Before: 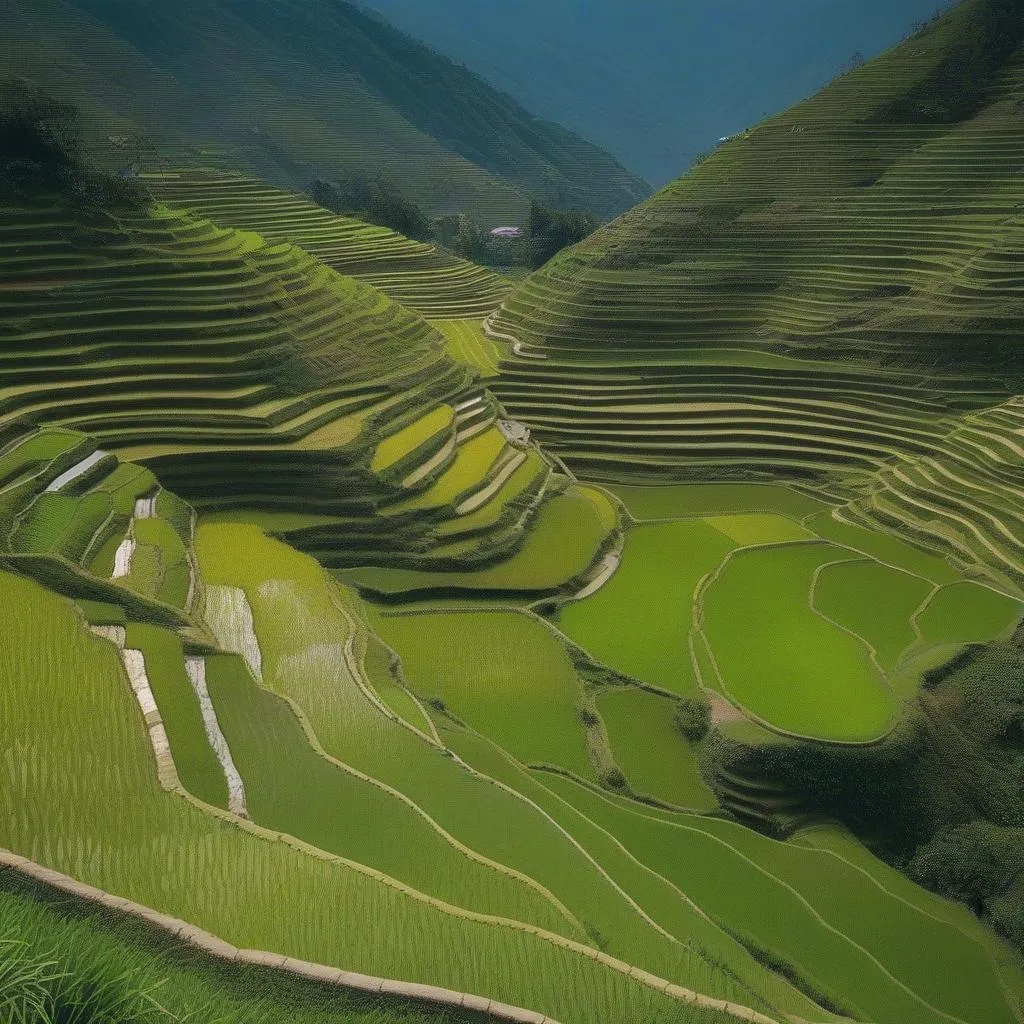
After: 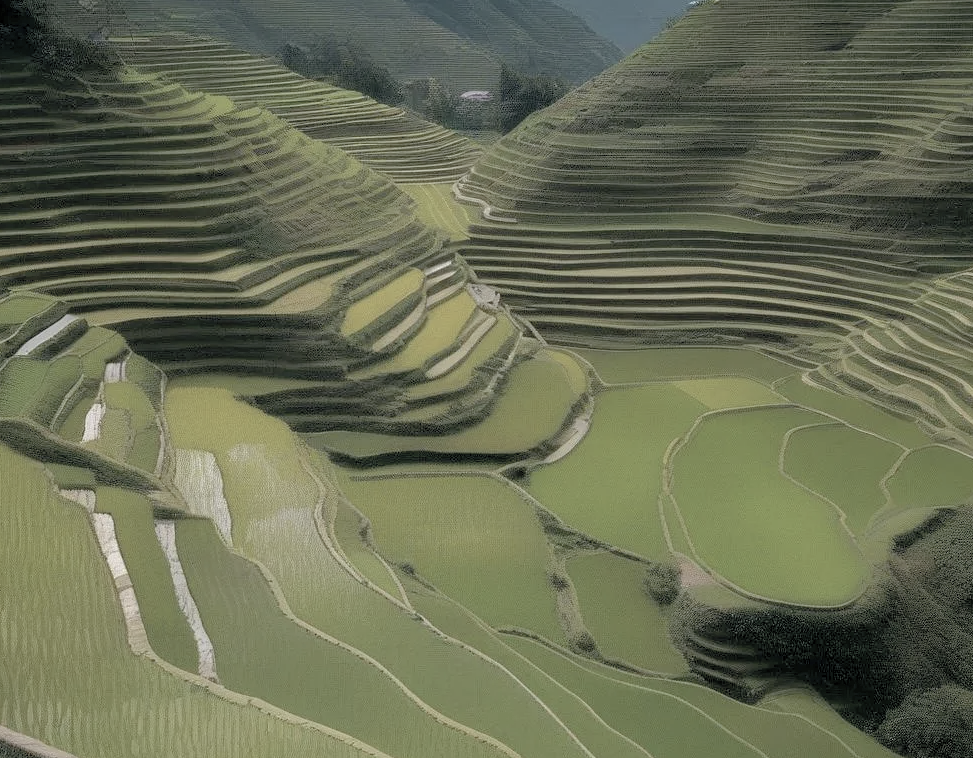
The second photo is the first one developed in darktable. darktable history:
base curve: curves: ch0 [(0, 0) (0.74, 0.67) (1, 1)]
crop and rotate: left 2.991%, top 13.302%, right 1.981%, bottom 12.636%
exposure: black level correction 0.009, exposure 0.014 EV, compensate highlight preservation false
contrast brightness saturation: brightness 0.18, saturation -0.5
